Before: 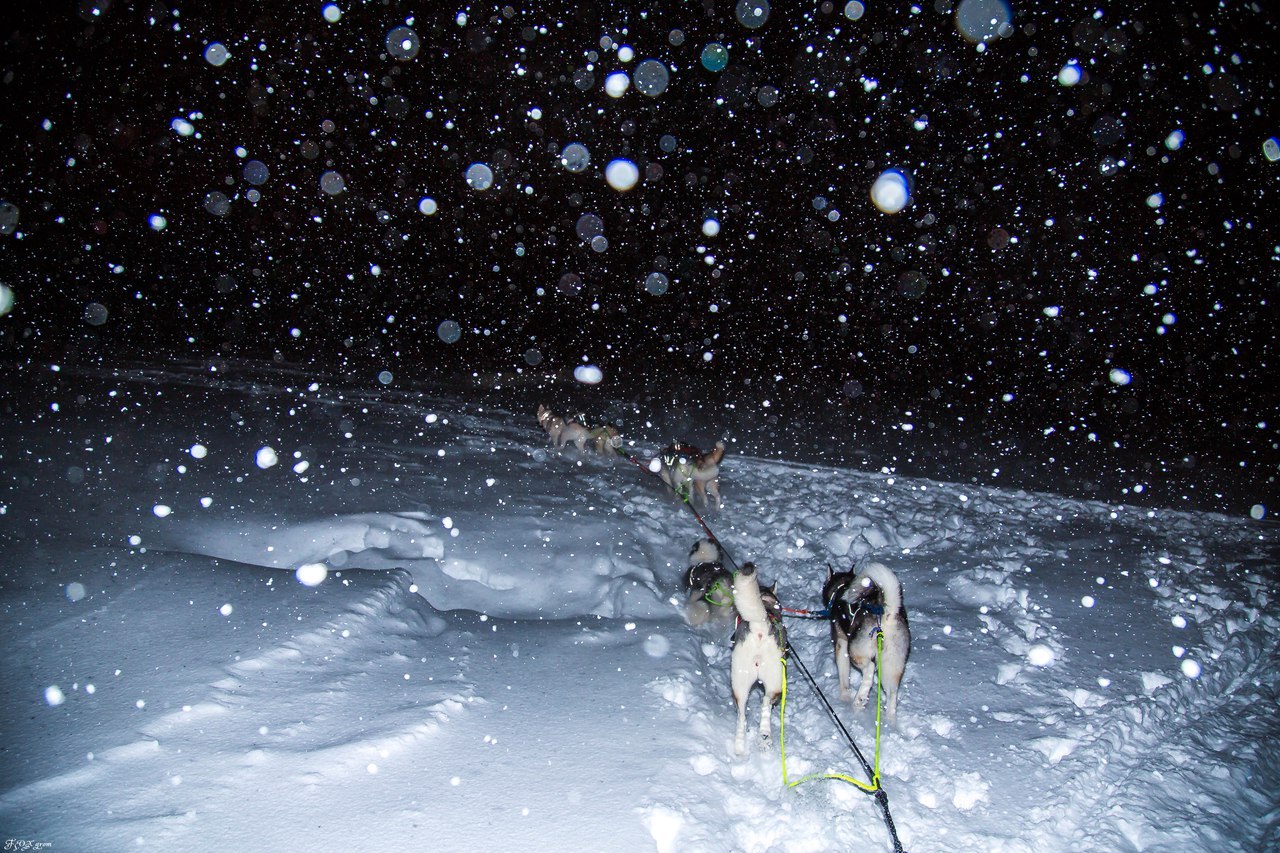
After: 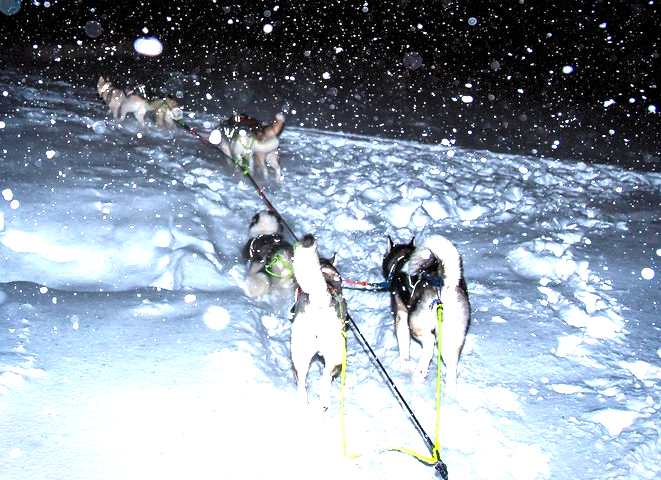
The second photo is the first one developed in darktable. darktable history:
crop: left 34.45%, top 38.547%, right 13.875%, bottom 5.156%
vignetting: saturation 0.382, center (-0.014, 0), automatic ratio true, dithering 8-bit output
exposure: black level correction 0, exposure 1.2 EV, compensate highlight preservation false
levels: levels [0.062, 0.494, 0.925]
